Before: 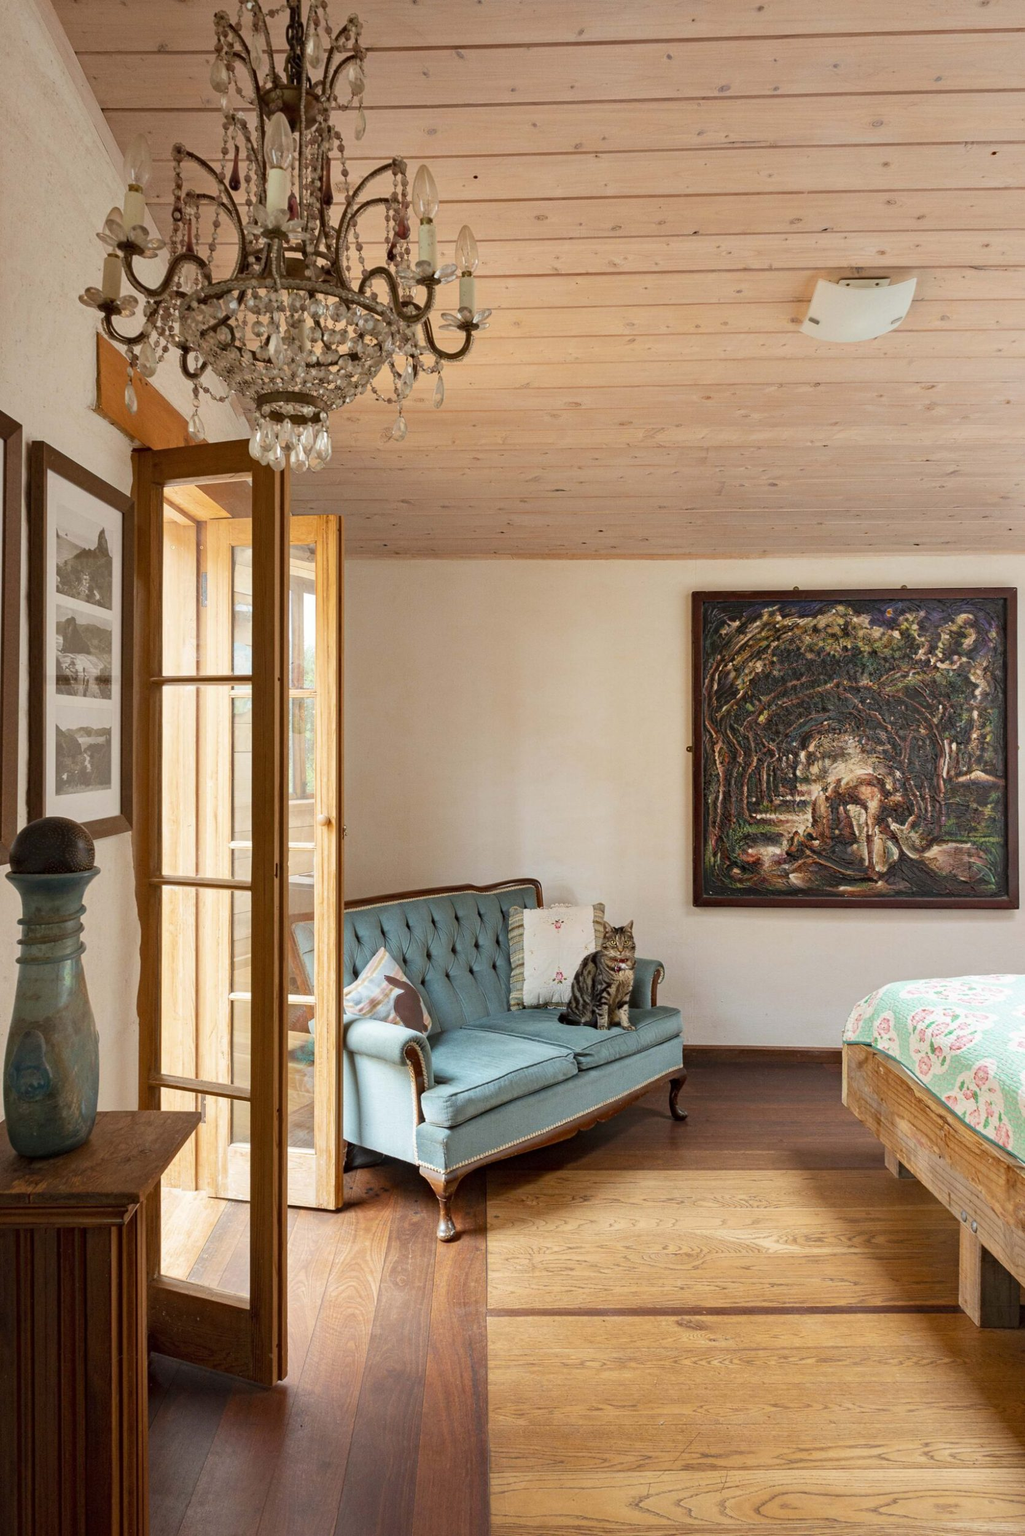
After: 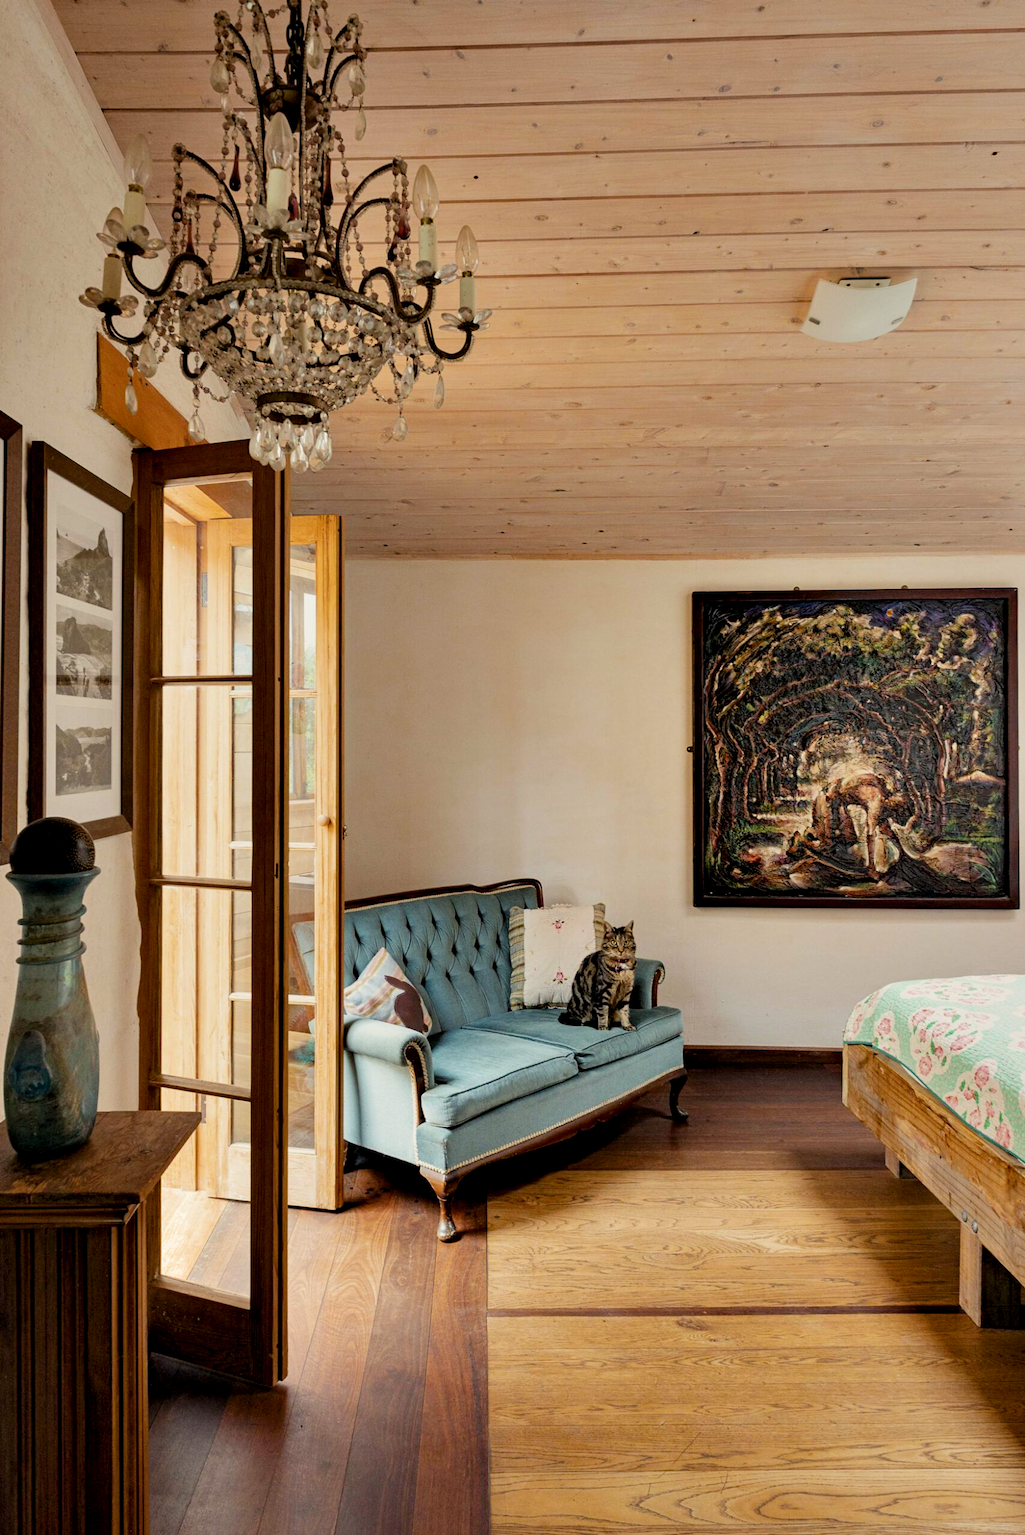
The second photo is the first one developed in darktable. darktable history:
contrast equalizer: octaves 7, y [[0.6 ×6], [0.55 ×6], [0 ×6], [0 ×6], [0 ×6]]
color balance rgb: highlights gain › chroma 3.095%, highlights gain › hue 75.67°, perceptual saturation grading › global saturation 14.914%
filmic rgb: middle gray luminance 18.38%, black relative exposure -10.51 EV, white relative exposure 3.4 EV, threshold 2.96 EV, target black luminance 0%, hardness 6.04, latitude 98.61%, contrast 0.839, shadows ↔ highlights balance 0.377%, contrast in shadows safe, enable highlight reconstruction true
